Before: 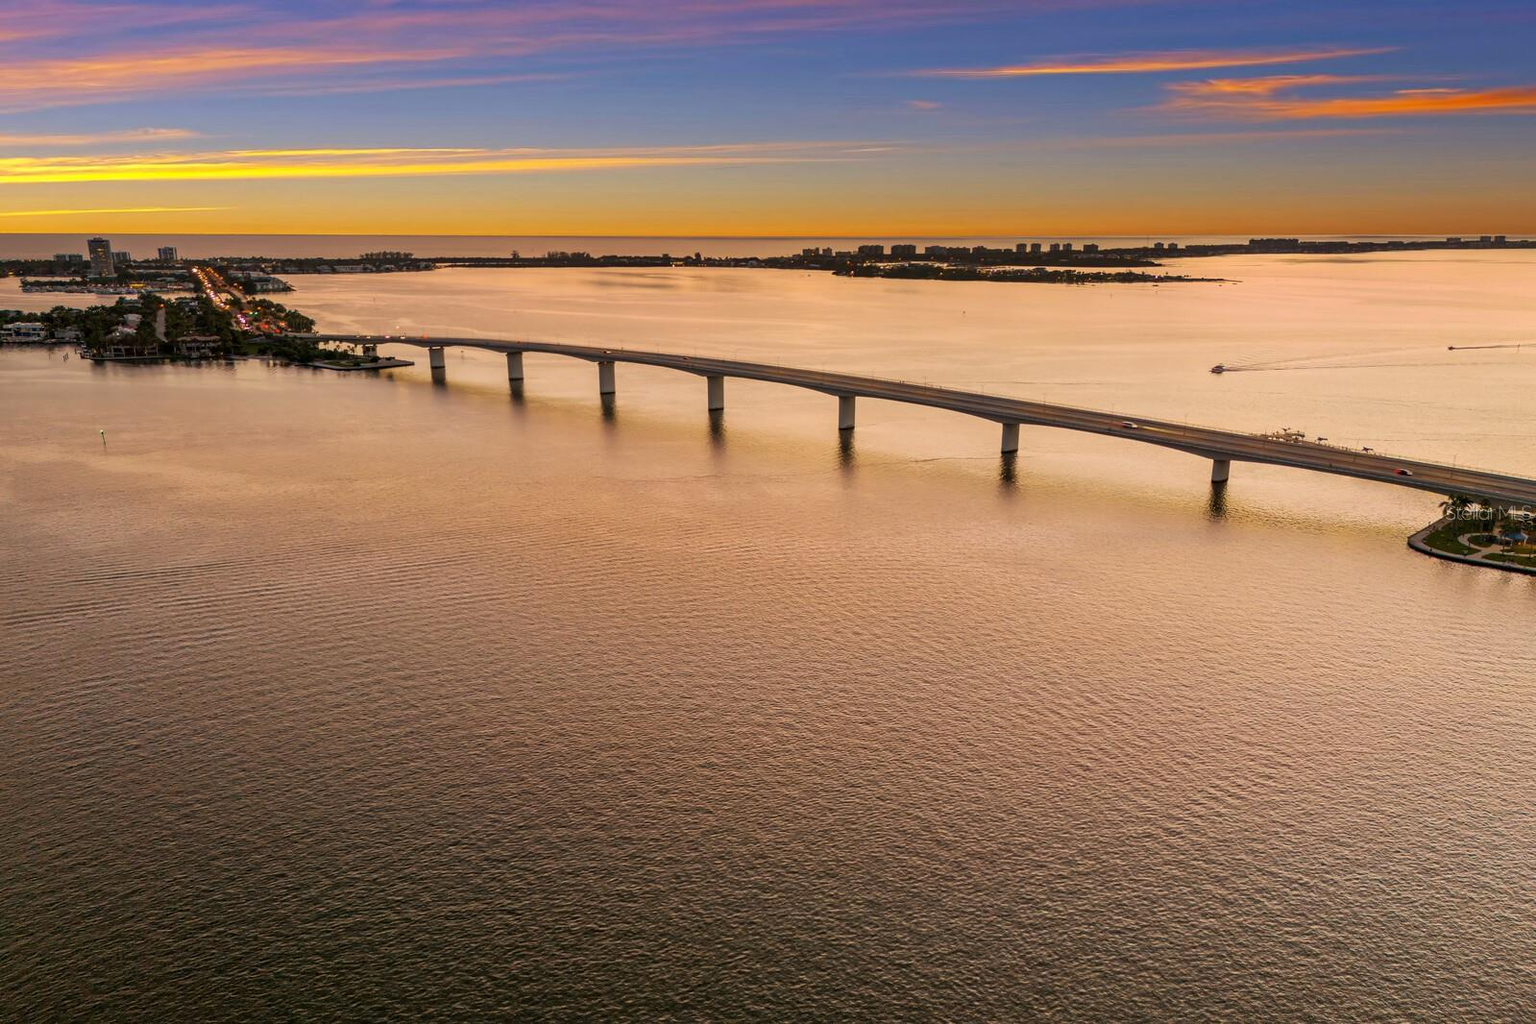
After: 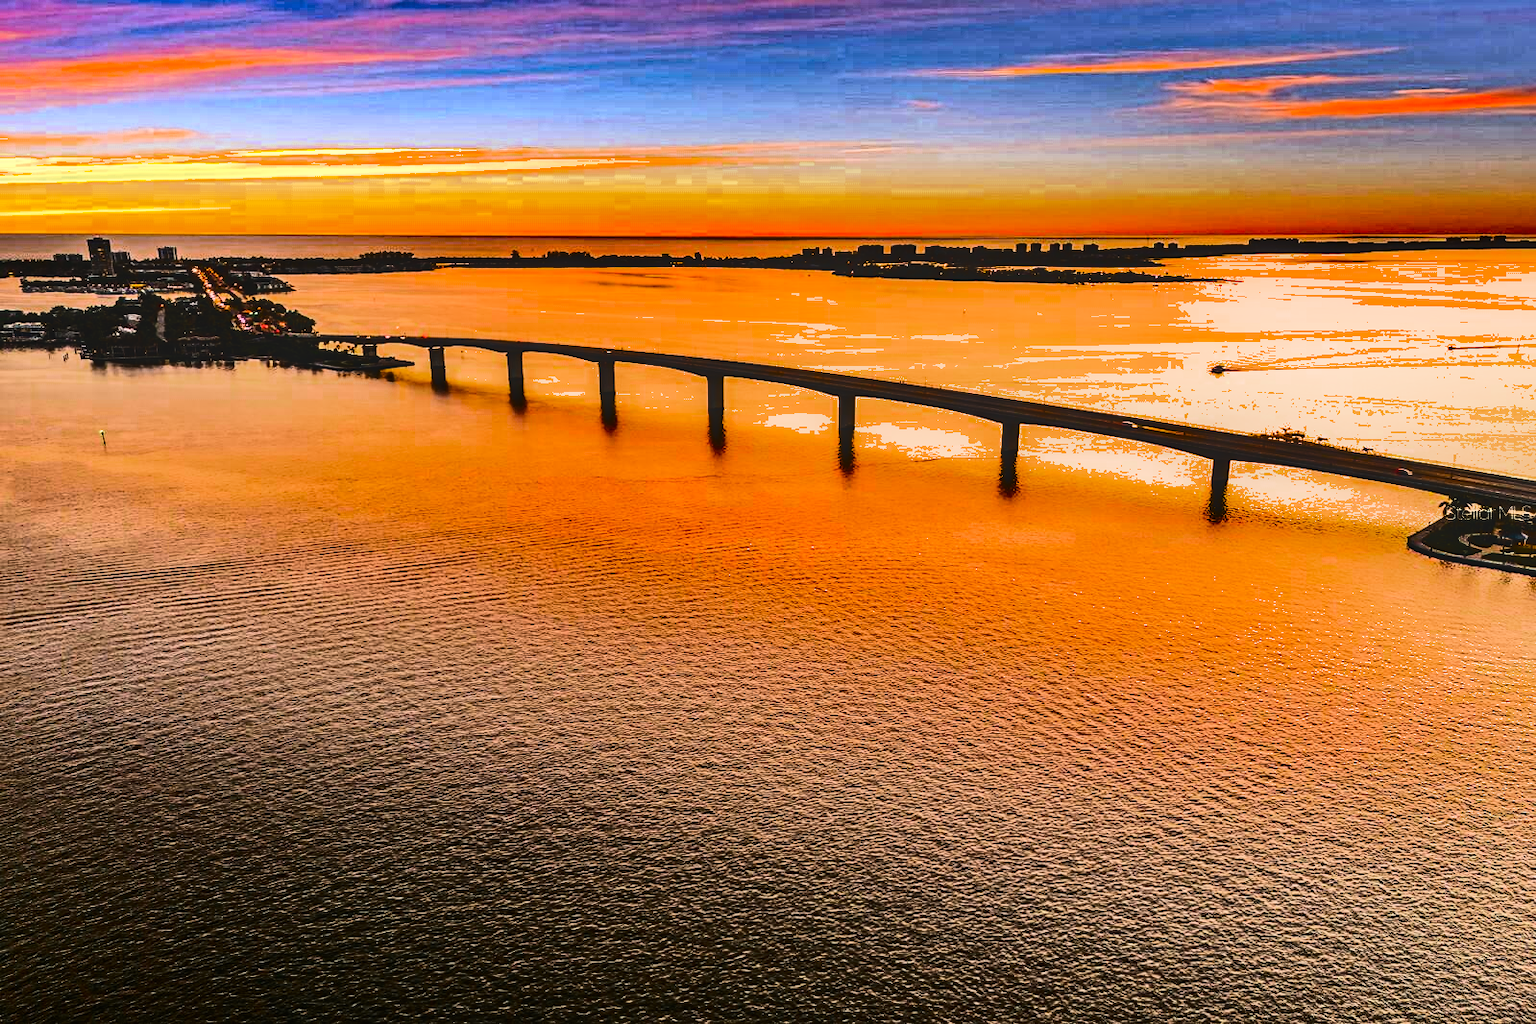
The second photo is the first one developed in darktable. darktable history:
local contrast: on, module defaults
tone equalizer: -8 EV -1.08 EV, -7 EV -1.01 EV, -6 EV -0.867 EV, -5 EV -0.578 EV, -3 EV 0.578 EV, -2 EV 0.867 EV, -1 EV 1.01 EV, +0 EV 1.08 EV, edges refinement/feathering 500, mask exposure compensation -1.57 EV, preserve details no
base curve: curves: ch0 [(0, 0) (0.028, 0.03) (0.121, 0.232) (0.46, 0.748) (0.859, 0.968) (1, 1)]
color zones: curves: ch0 [(0.11, 0.396) (0.195, 0.36) (0.25, 0.5) (0.303, 0.412) (0.357, 0.544) (0.75, 0.5) (0.967, 0.328)]; ch1 [(0, 0.468) (0.112, 0.512) (0.202, 0.6) (0.25, 0.5) (0.307, 0.352) (0.357, 0.544) (0.75, 0.5) (0.963, 0.524)]
contrast brightness saturation: contrast 0.28
shadows and highlights: shadows 20.91, highlights -82.73, soften with gaussian
levels: mode automatic, black 0.023%, white 99.97%, levels [0.062, 0.494, 0.925]
